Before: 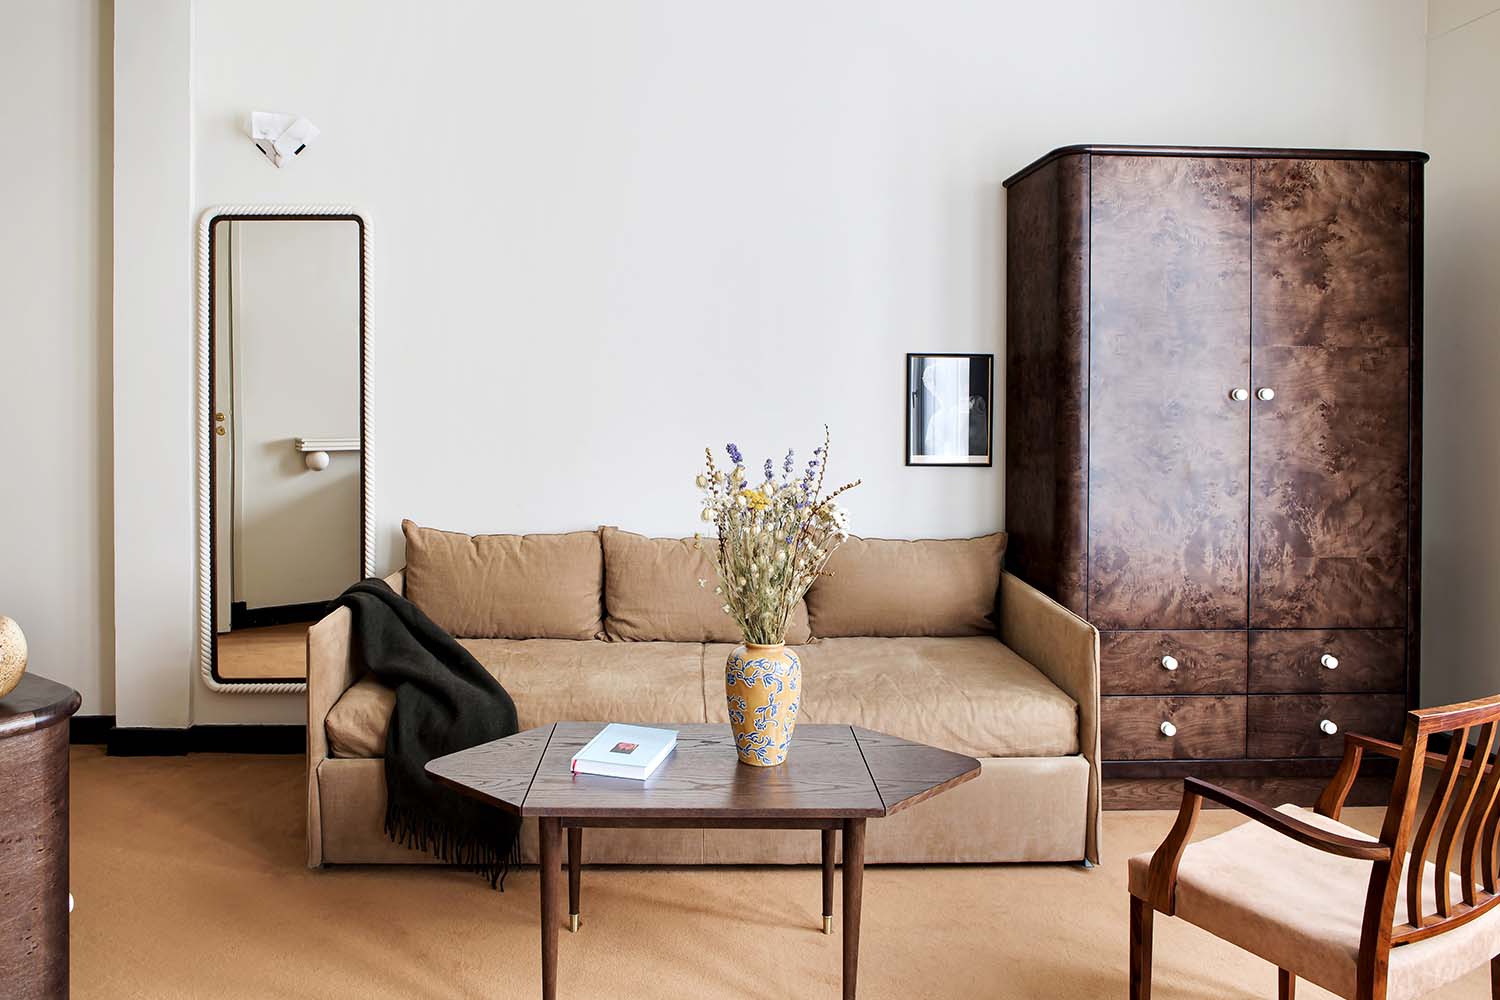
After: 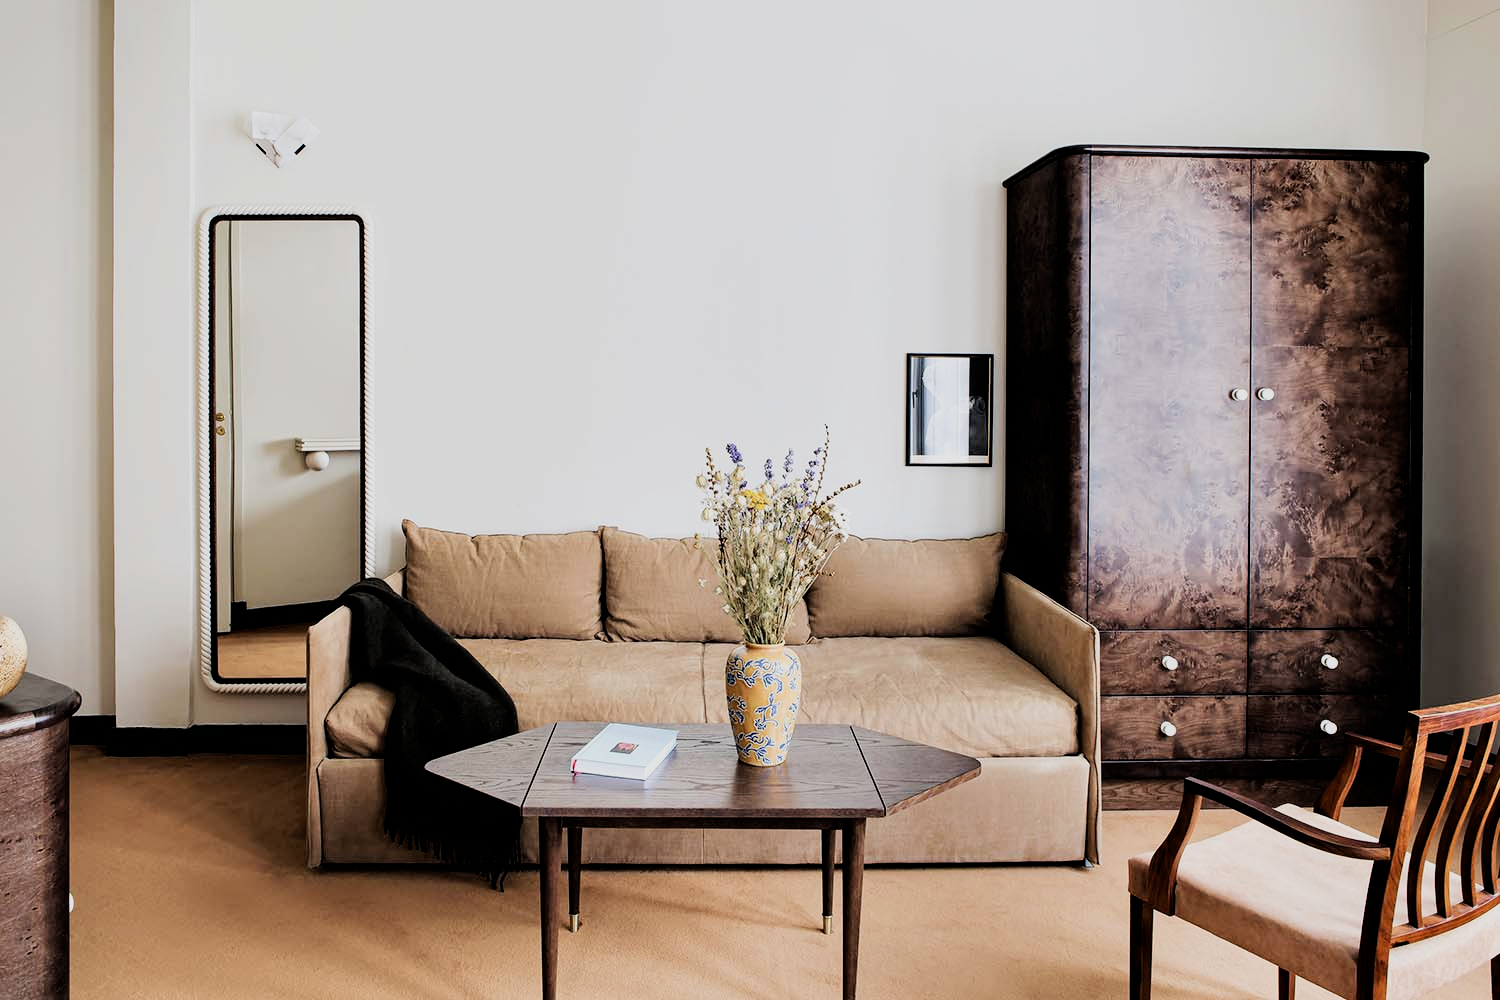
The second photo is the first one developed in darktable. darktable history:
filmic rgb: black relative exposure -5.08 EV, white relative exposure 3.98 EV, hardness 2.89, contrast 1.3, highlights saturation mix -31.43%
